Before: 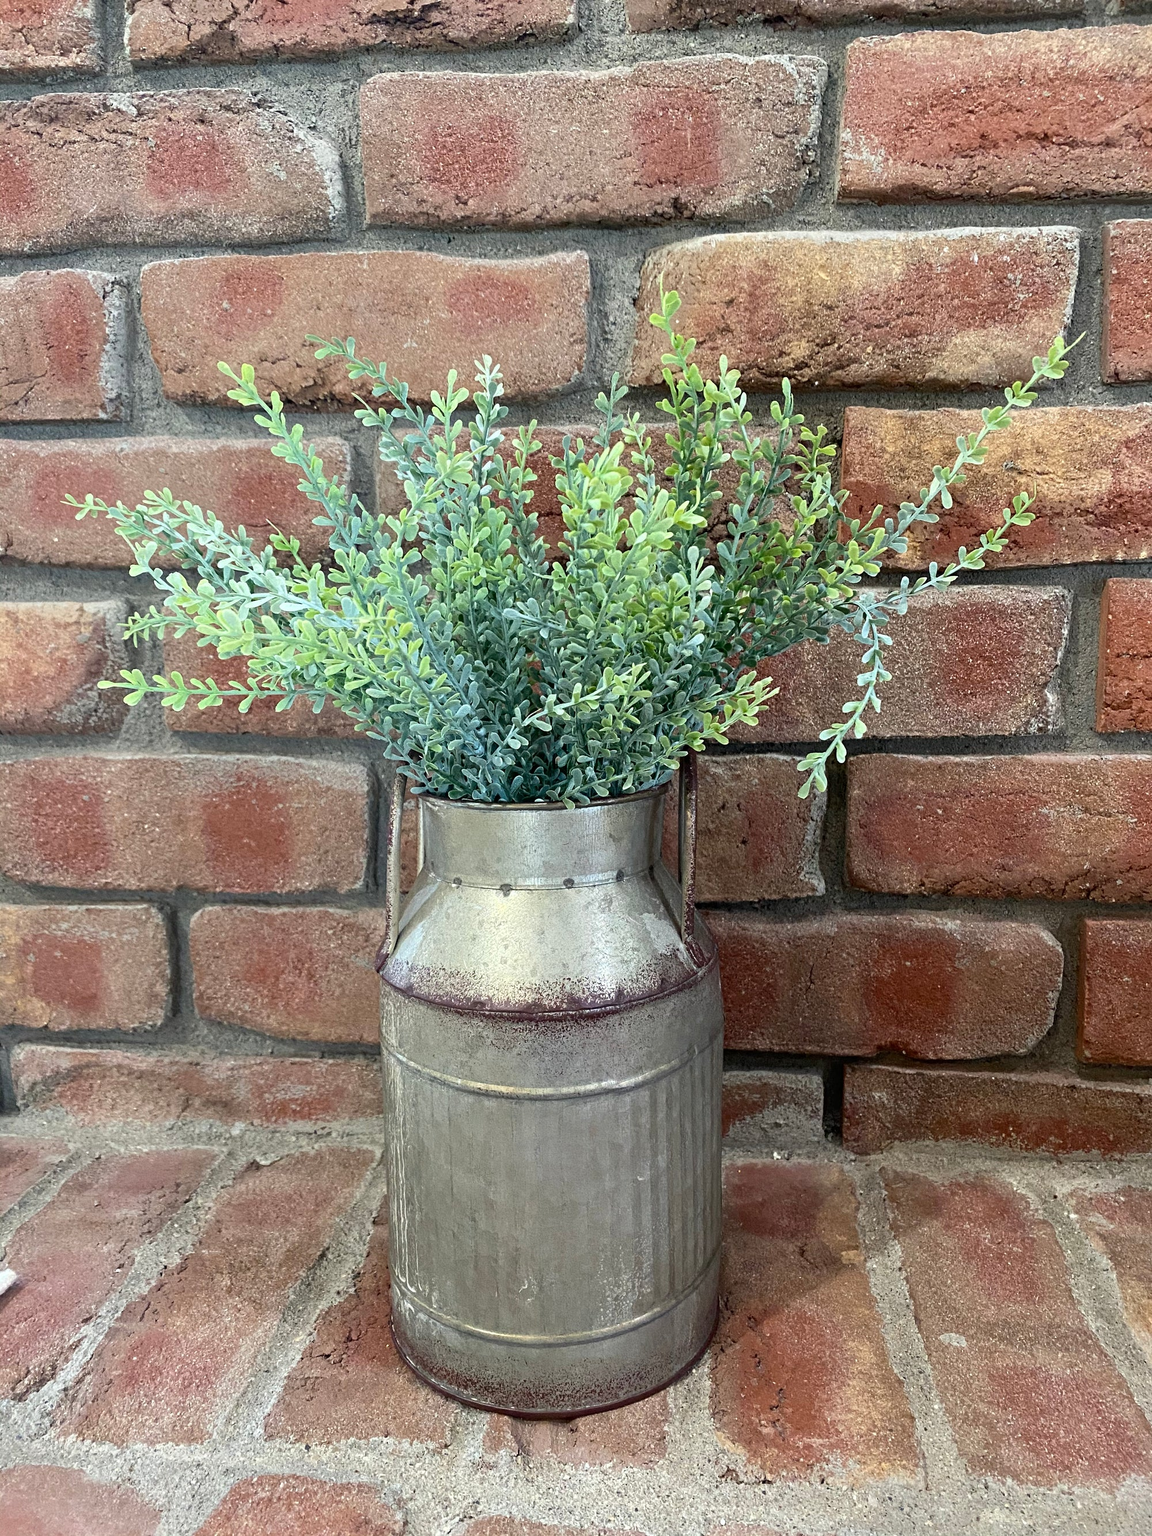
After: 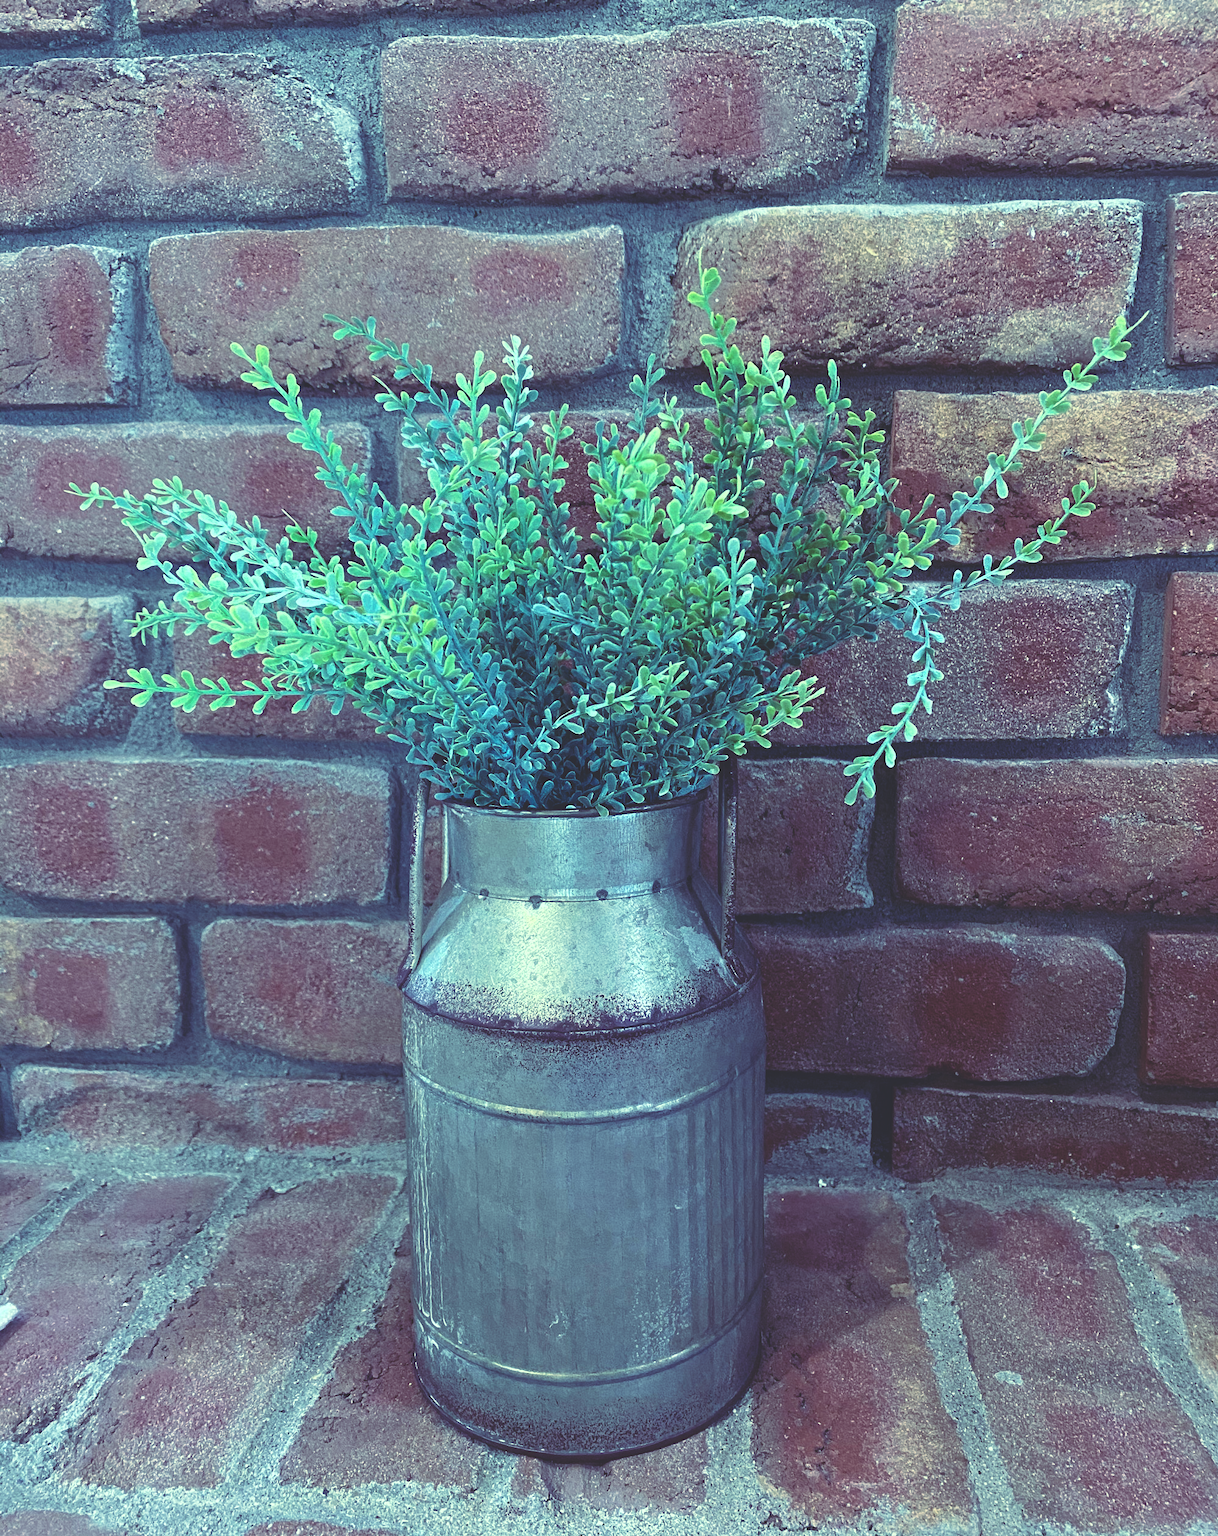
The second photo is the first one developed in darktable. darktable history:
rgb curve: curves: ch0 [(0, 0.186) (0.314, 0.284) (0.576, 0.466) (0.805, 0.691) (0.936, 0.886)]; ch1 [(0, 0.186) (0.314, 0.284) (0.581, 0.534) (0.771, 0.746) (0.936, 0.958)]; ch2 [(0, 0.216) (0.275, 0.39) (1, 1)], mode RGB, independent channels, compensate middle gray true, preserve colors none
crop and rotate: top 2.479%, bottom 3.018%
